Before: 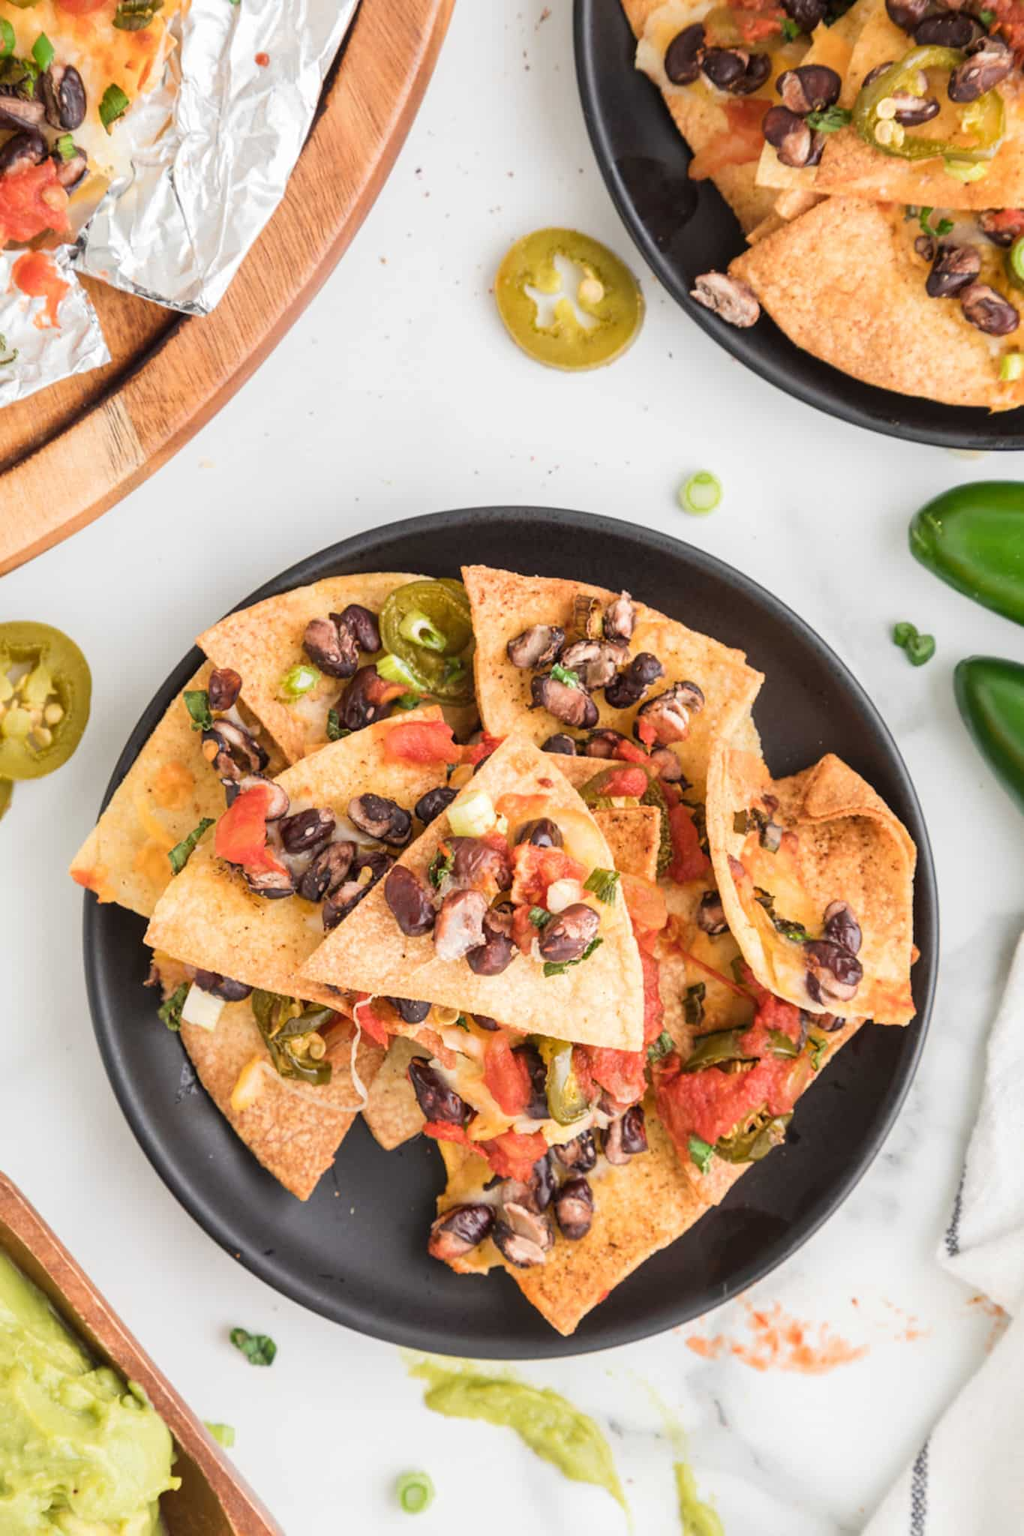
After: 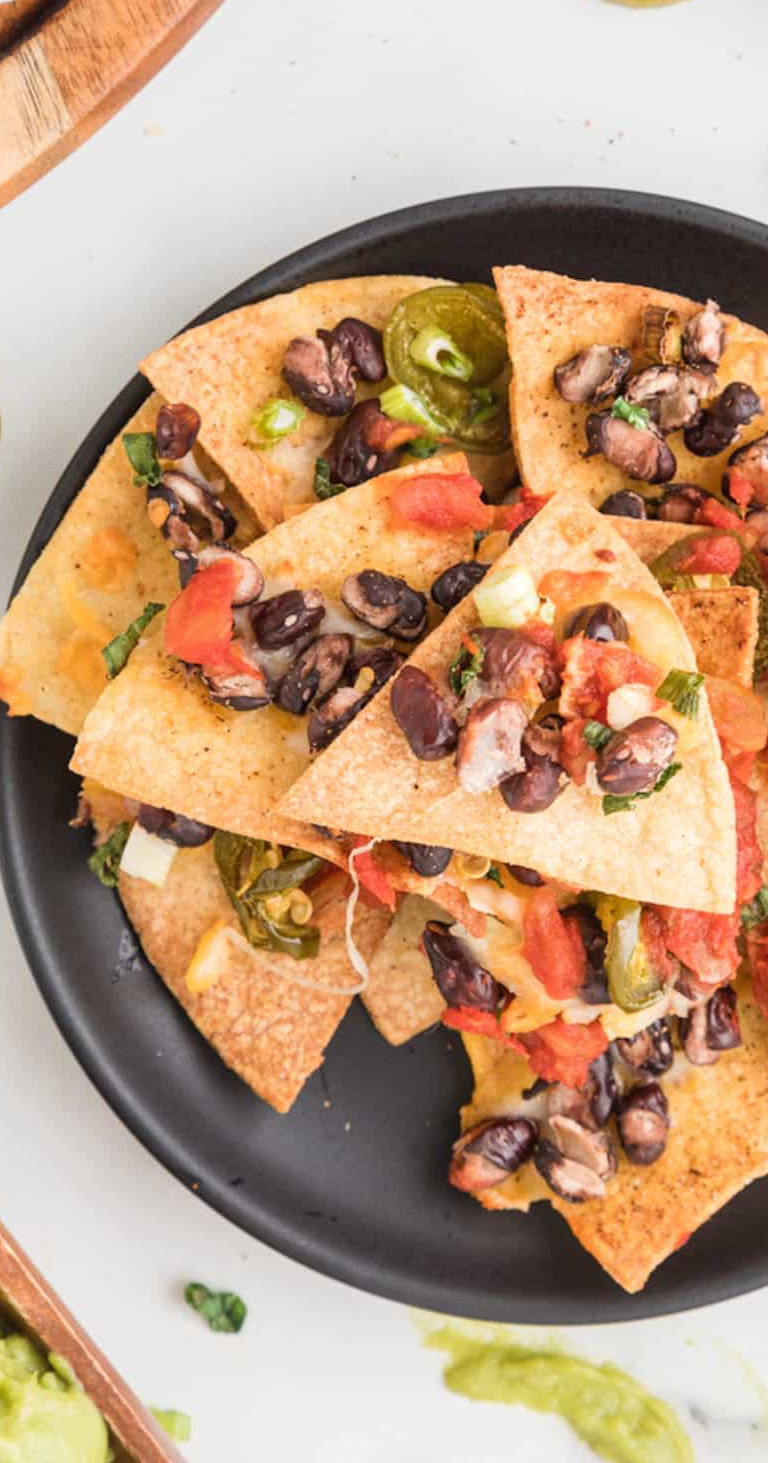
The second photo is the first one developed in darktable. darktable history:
crop: left 8.966%, top 23.852%, right 34.699%, bottom 4.703%
grain: coarseness 0.09 ISO, strength 10%
